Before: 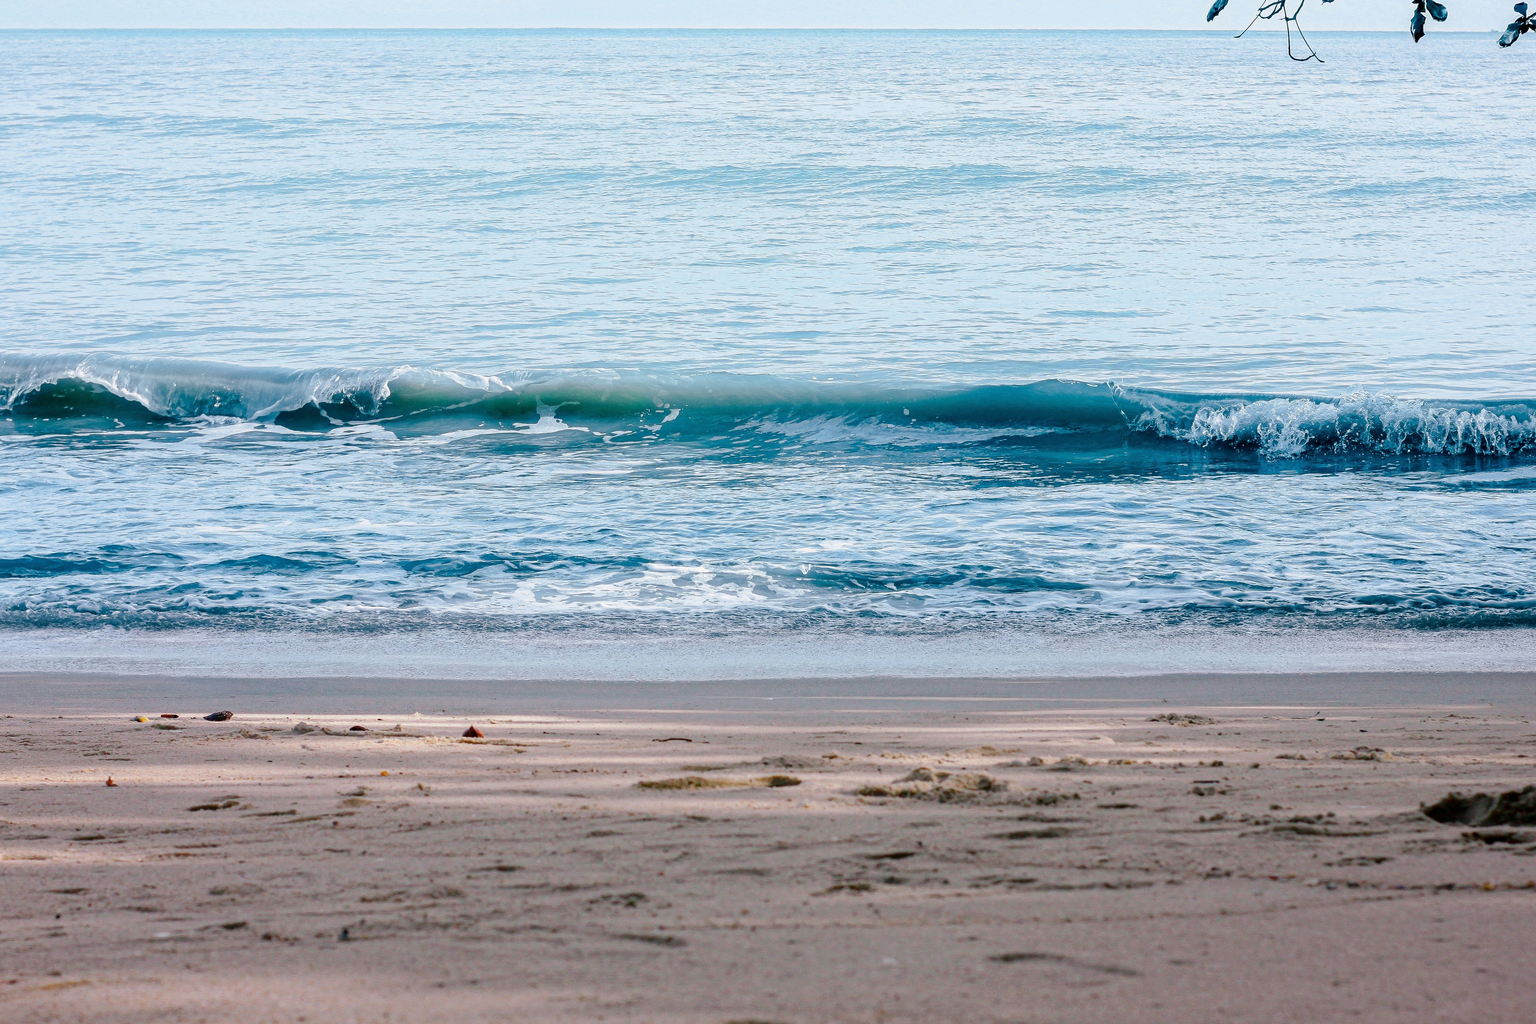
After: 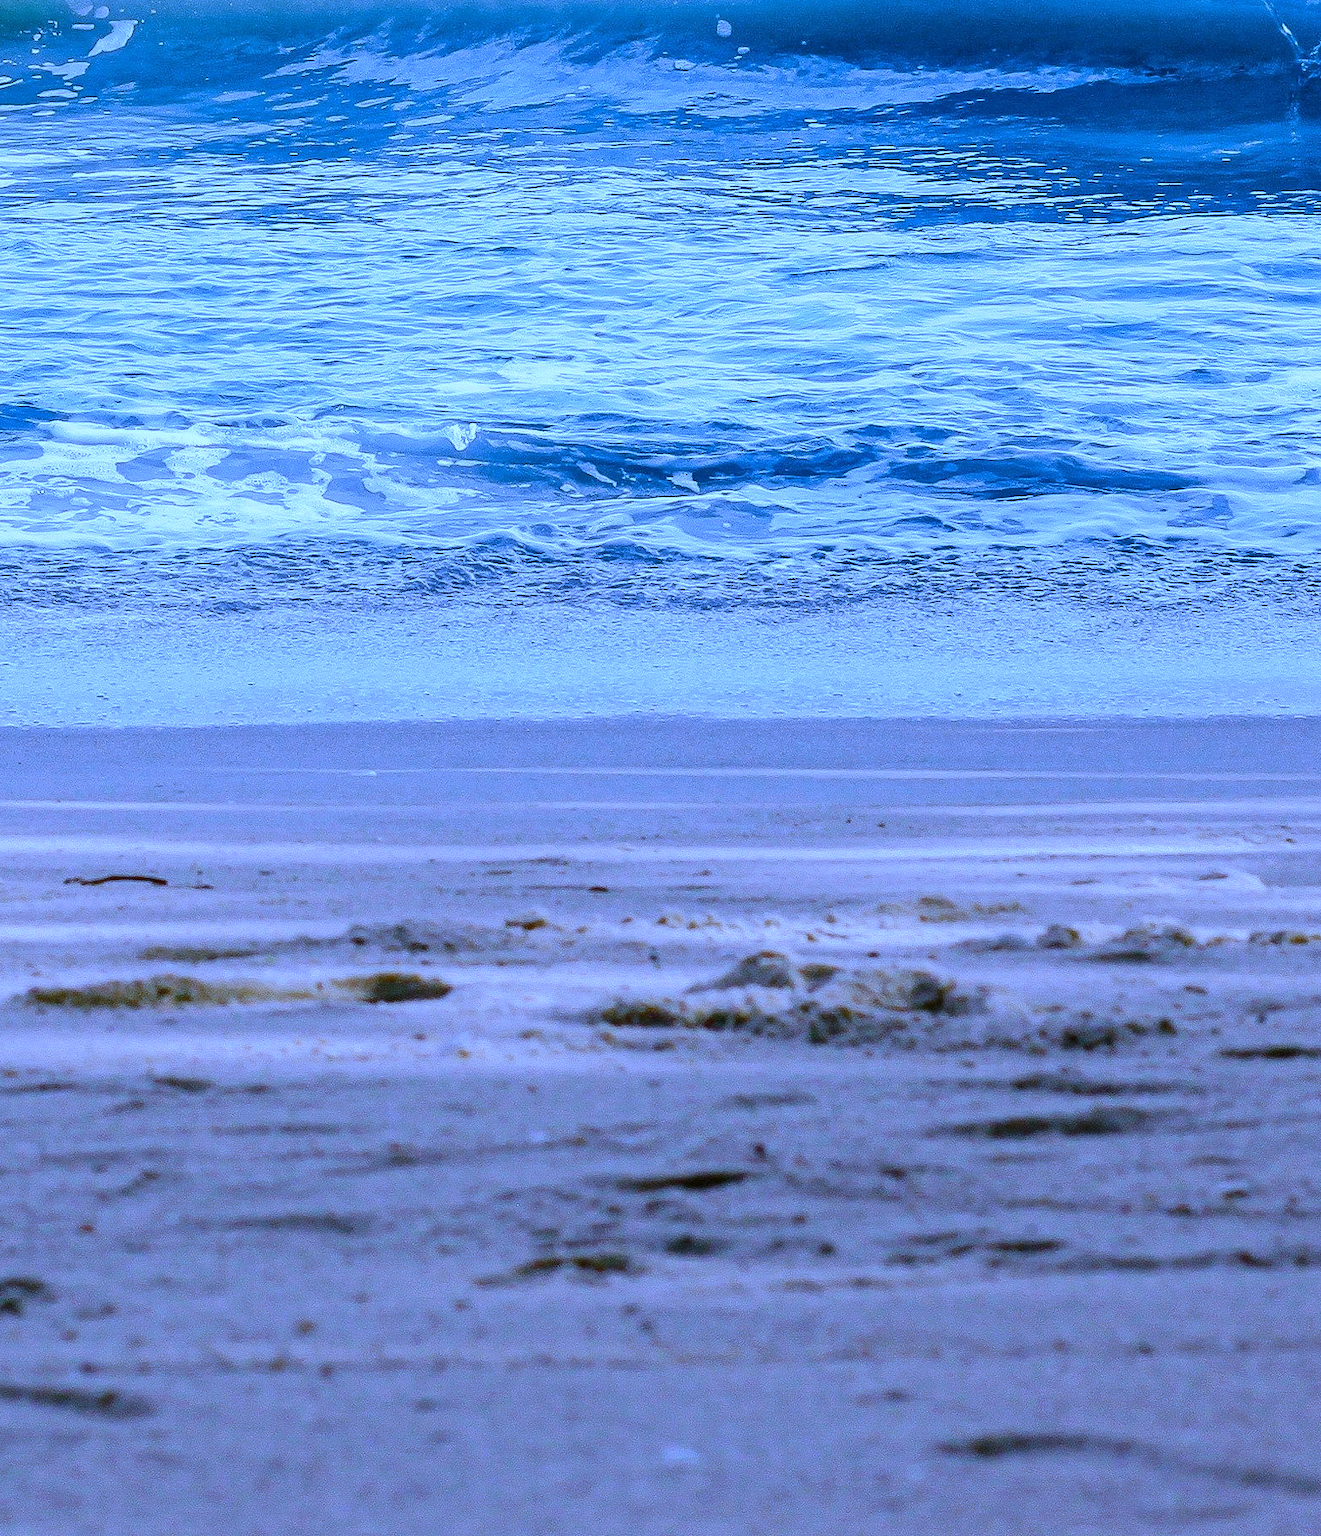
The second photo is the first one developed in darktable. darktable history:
white balance: red 0.766, blue 1.537
crop: left 40.878%, top 39.176%, right 25.993%, bottom 3.081%
